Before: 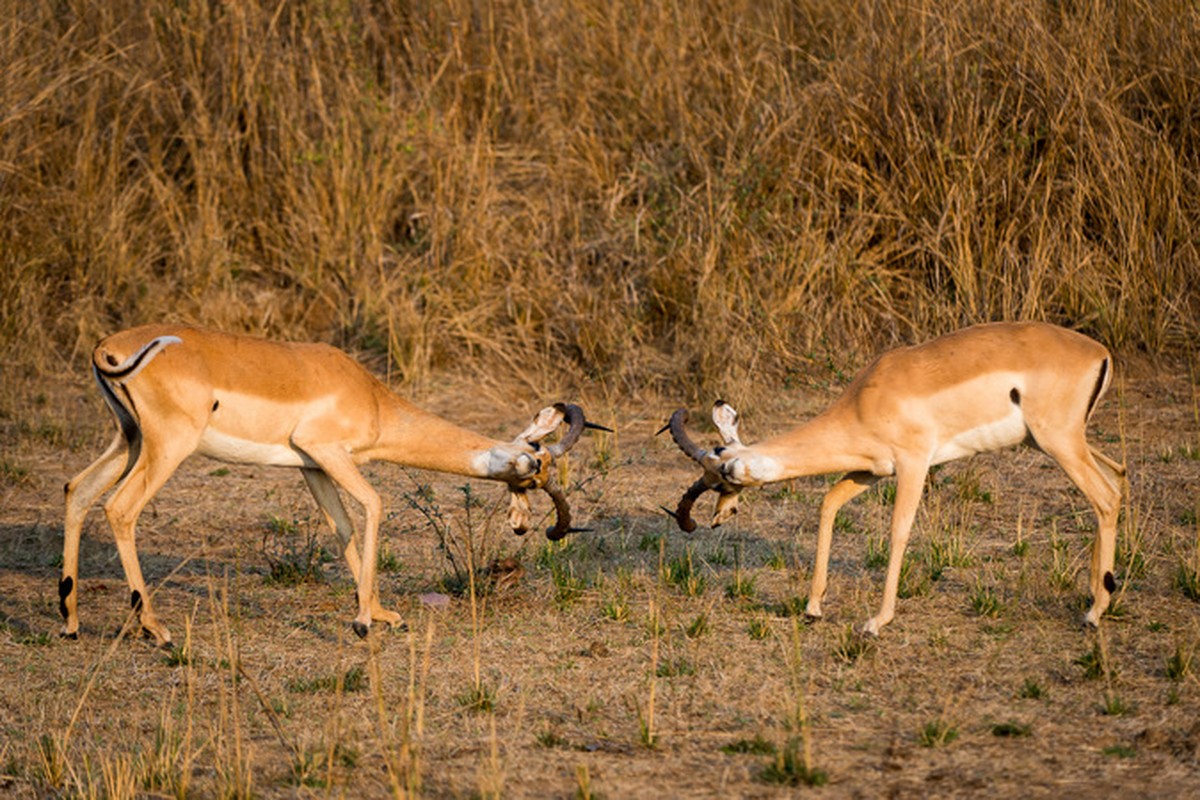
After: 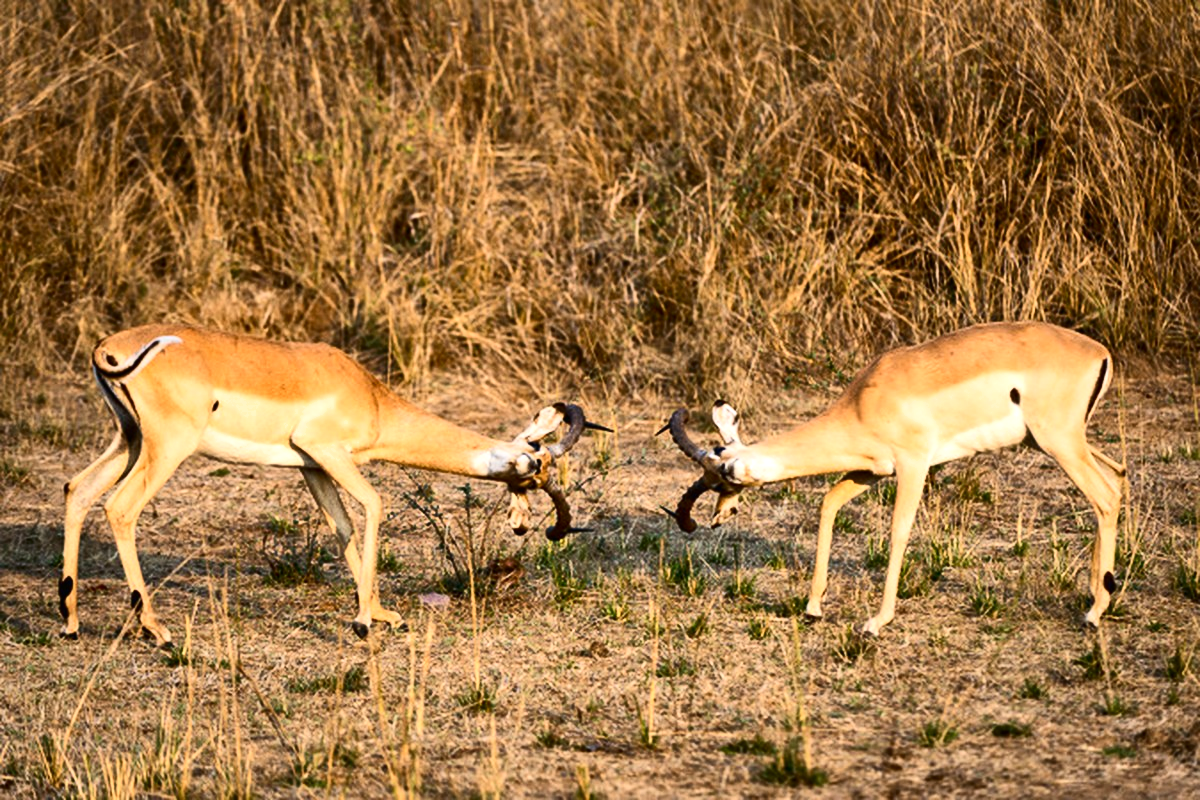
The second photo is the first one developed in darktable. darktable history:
shadows and highlights: shadows 21.05, highlights -82.35, soften with gaussian
exposure: black level correction -0.002, exposure 0.542 EV, compensate highlight preservation false
contrast brightness saturation: contrast 0.295
